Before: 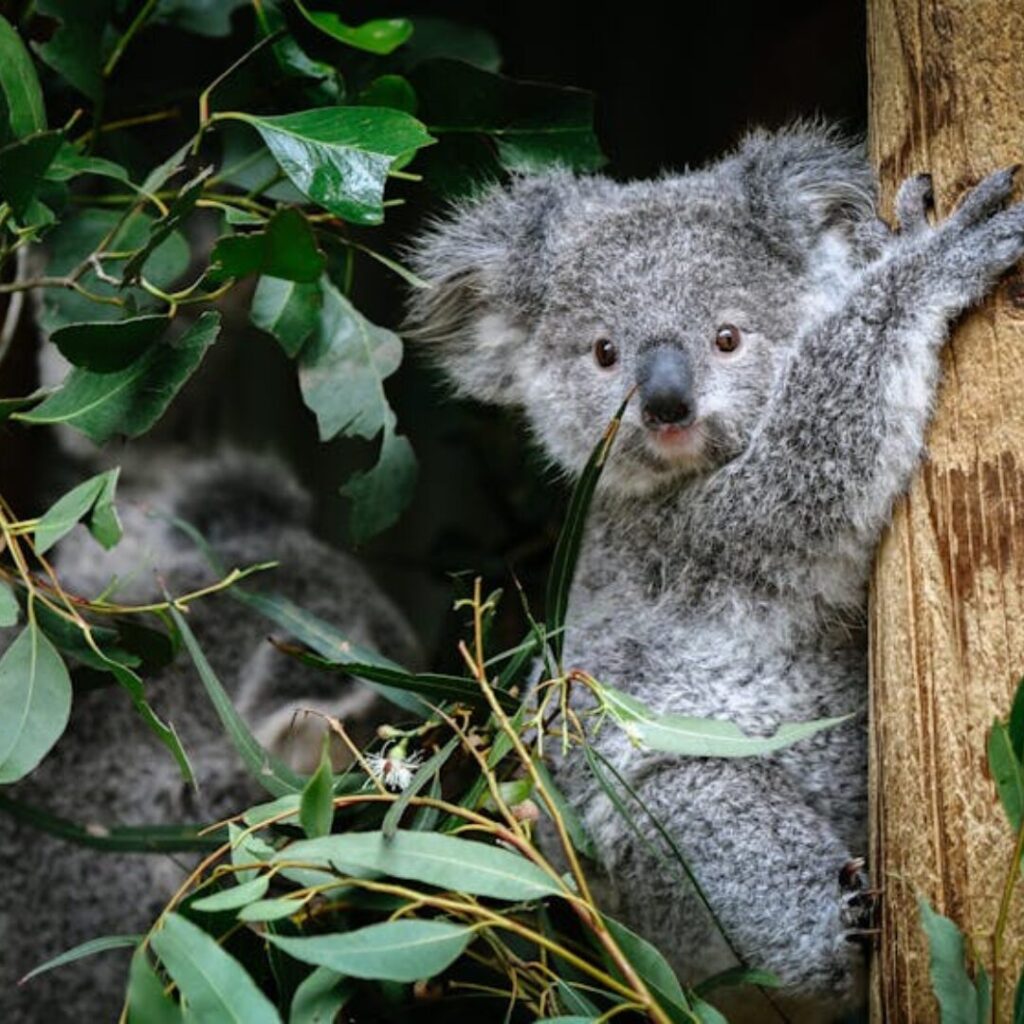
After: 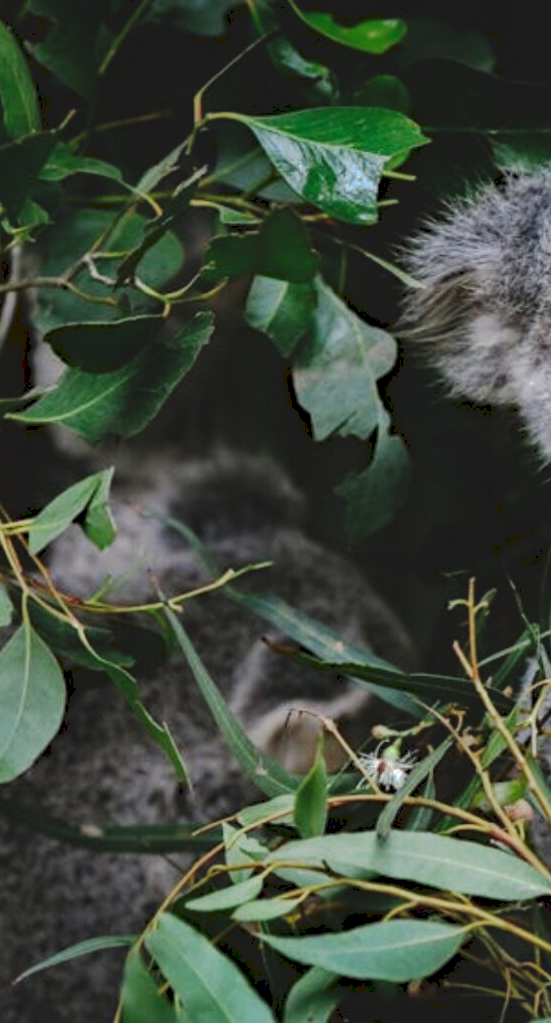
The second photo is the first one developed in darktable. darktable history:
haze removal: compatibility mode true, adaptive false
crop: left 0.587%, right 45.588%, bottom 0.086%
tone curve: curves: ch0 [(0, 0) (0.003, 0.098) (0.011, 0.099) (0.025, 0.103) (0.044, 0.114) (0.069, 0.13) (0.1, 0.142) (0.136, 0.161) (0.177, 0.189) (0.224, 0.224) (0.277, 0.266) (0.335, 0.32) (0.399, 0.38) (0.468, 0.45) (0.543, 0.522) (0.623, 0.598) (0.709, 0.669) (0.801, 0.731) (0.898, 0.786) (1, 1)], preserve colors none
